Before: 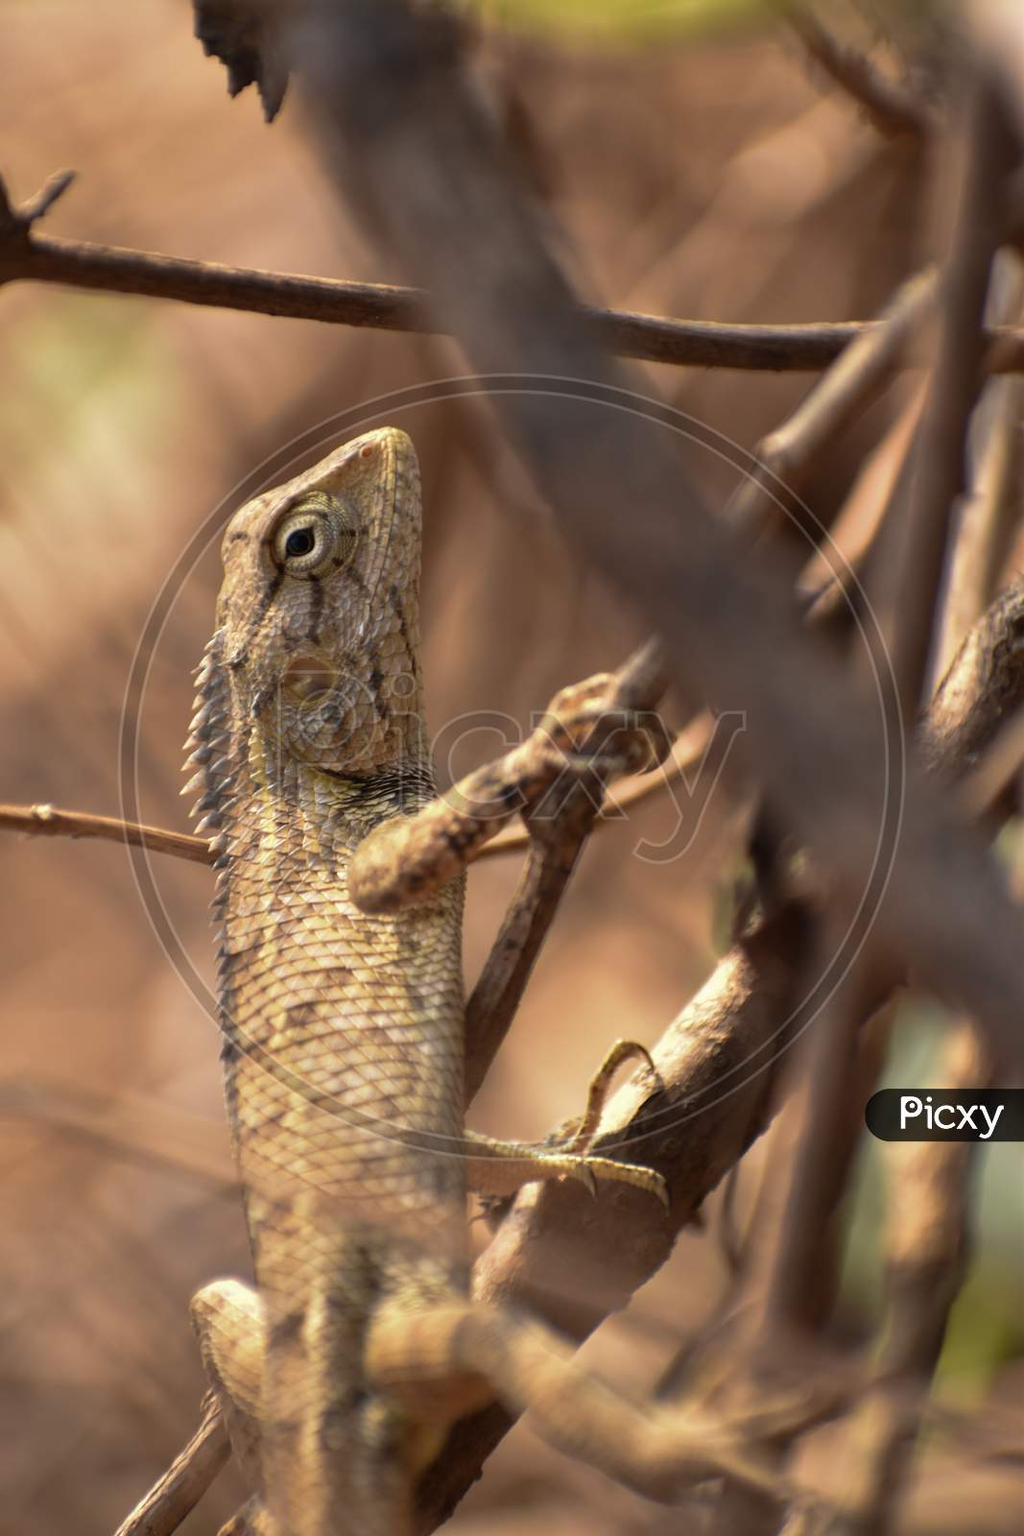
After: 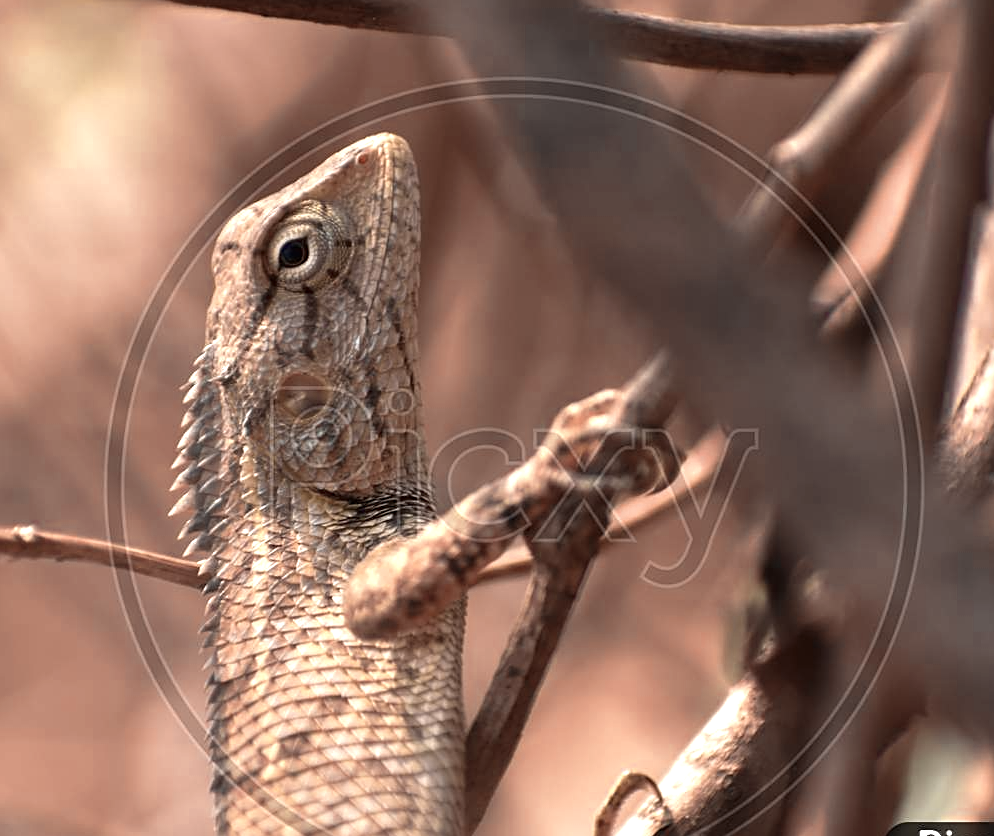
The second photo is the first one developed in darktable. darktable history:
color zones: curves: ch0 [(0, 0.473) (0.001, 0.473) (0.226, 0.548) (0.4, 0.589) (0.525, 0.54) (0.728, 0.403) (0.999, 0.473) (1, 0.473)]; ch1 [(0, 0.619) (0.001, 0.619) (0.234, 0.388) (0.4, 0.372) (0.528, 0.422) (0.732, 0.53) (0.999, 0.619) (1, 0.619)]; ch2 [(0, 0.547) (0.001, 0.547) (0.226, 0.45) (0.4, 0.525) (0.525, 0.585) (0.8, 0.511) (0.999, 0.547) (1, 0.547)], process mode strong
sharpen: on, module defaults
crop: left 1.801%, top 19.536%, right 5.008%, bottom 28.165%
